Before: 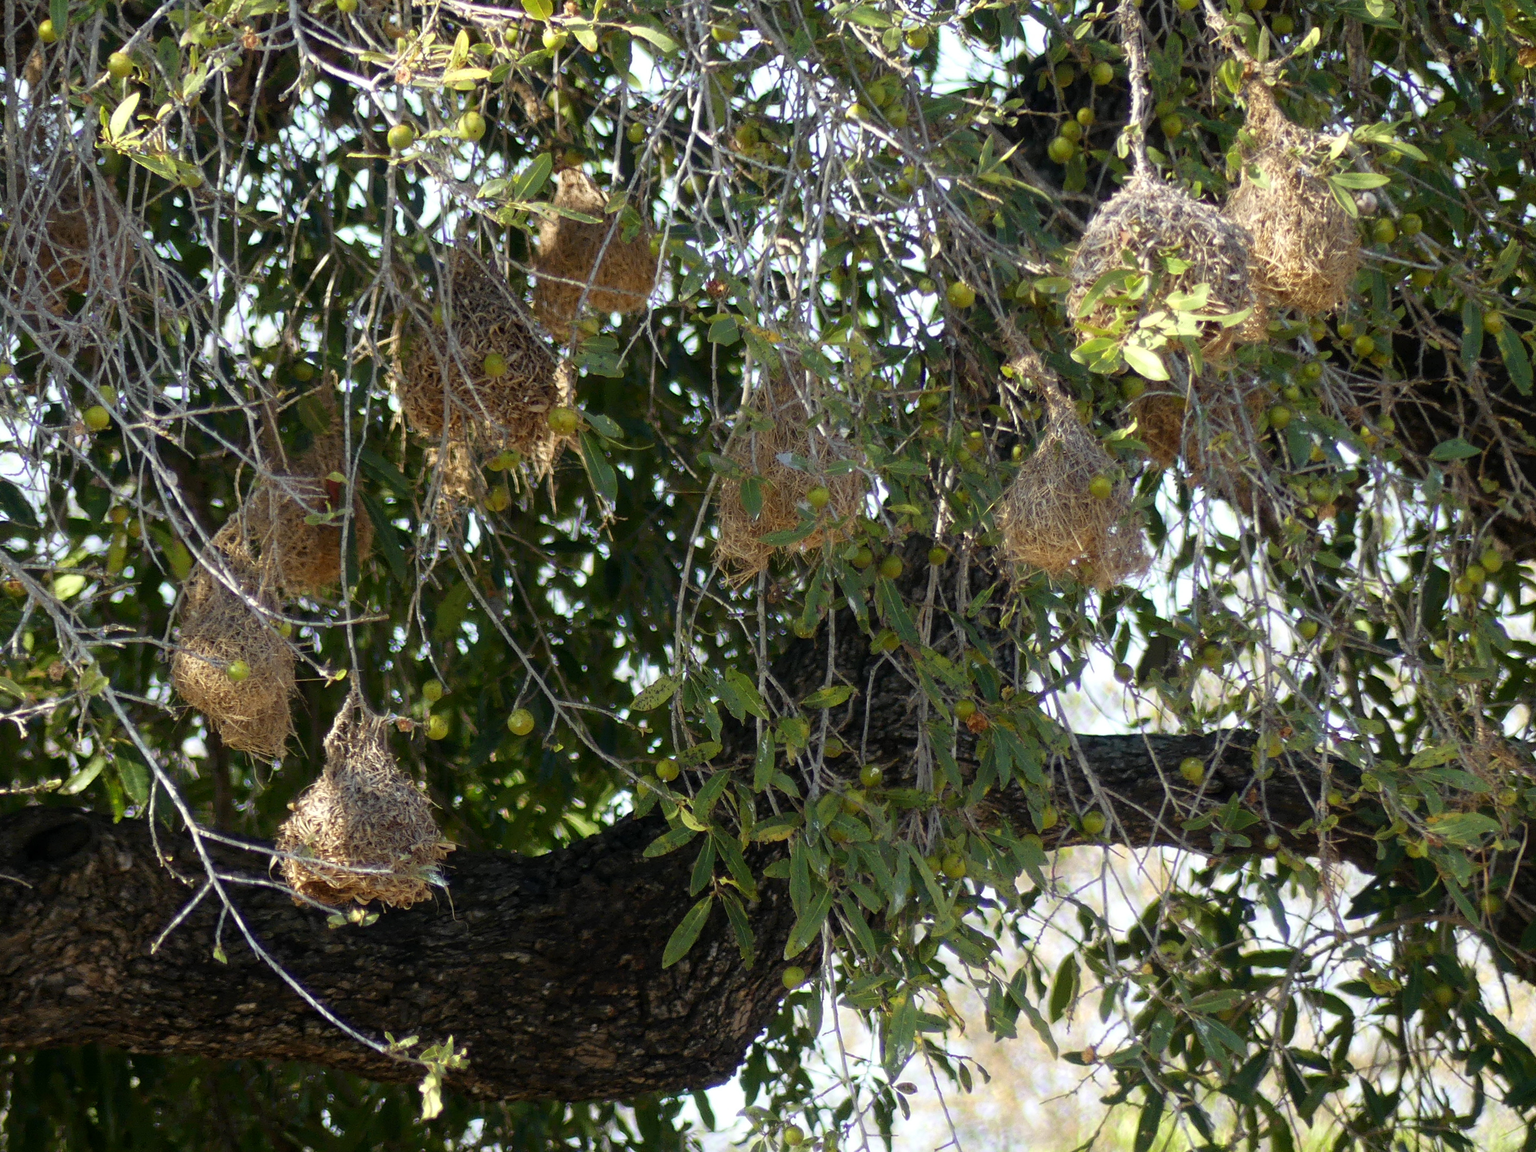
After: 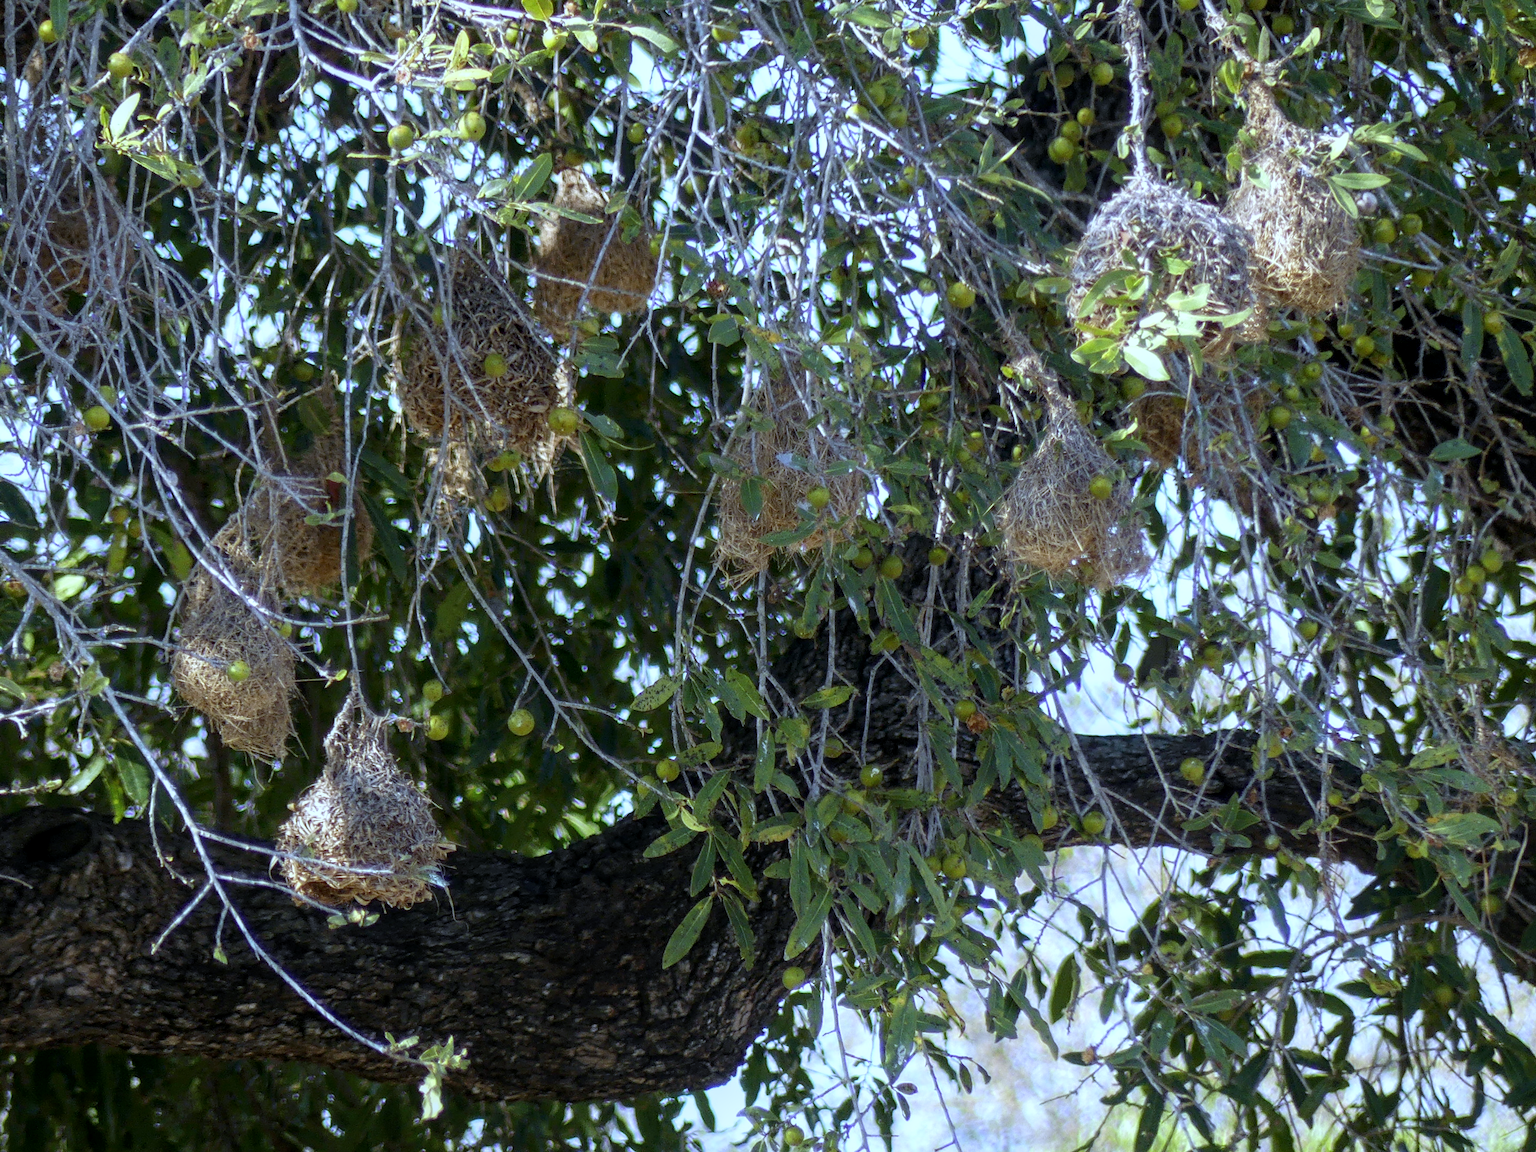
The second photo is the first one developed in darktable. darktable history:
white balance: red 0.871, blue 1.249
local contrast: on, module defaults
